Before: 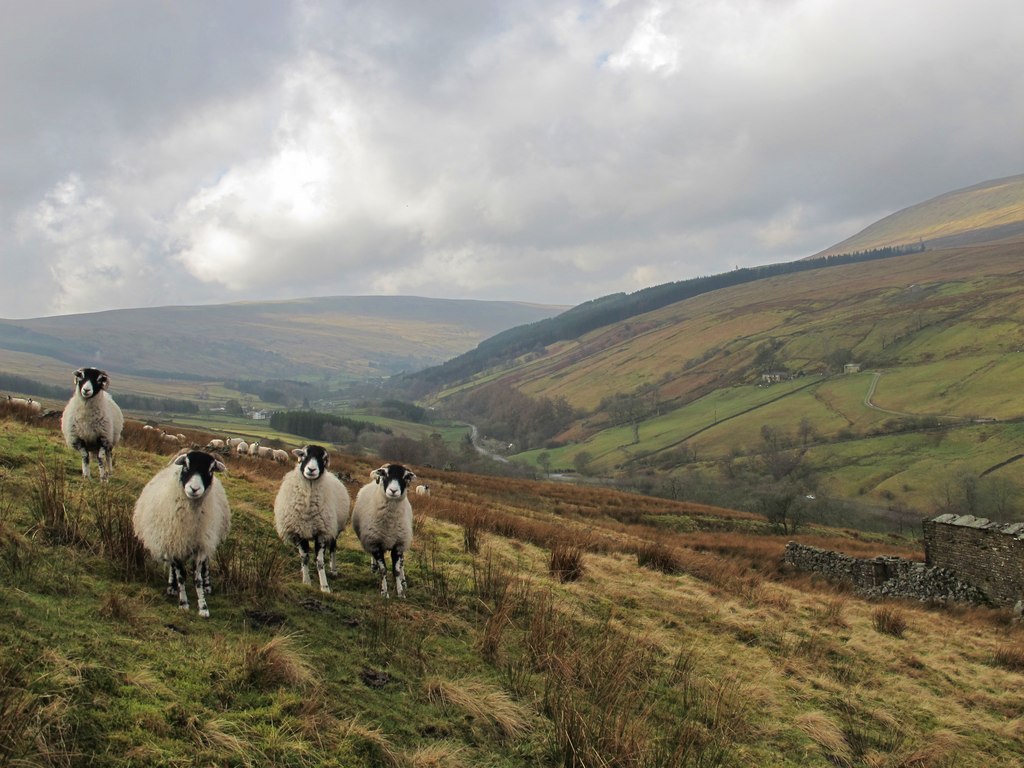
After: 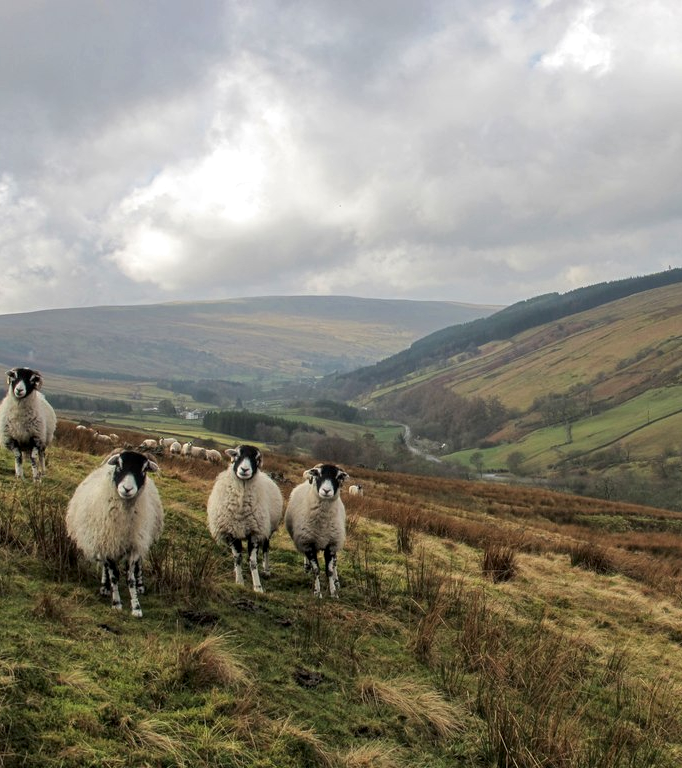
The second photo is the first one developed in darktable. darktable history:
local contrast: on, module defaults
crop and rotate: left 6.617%, right 26.717%
